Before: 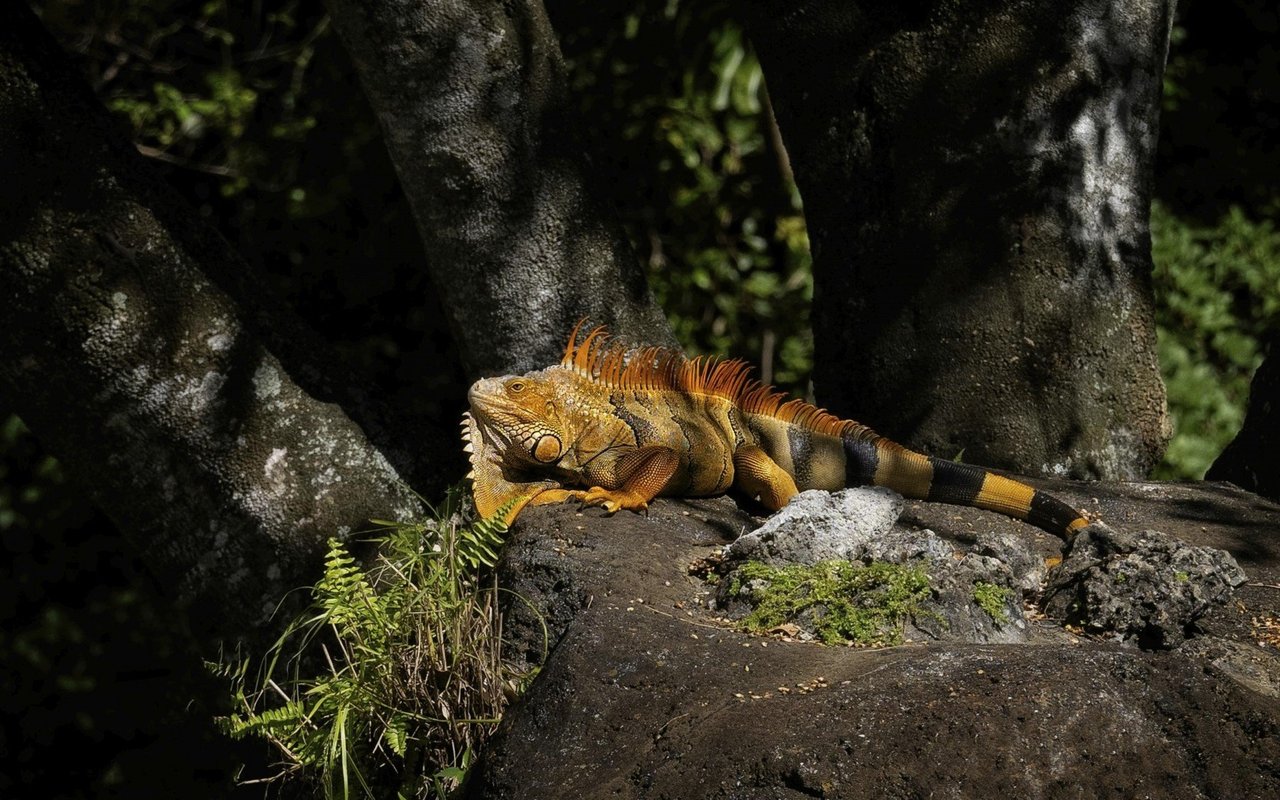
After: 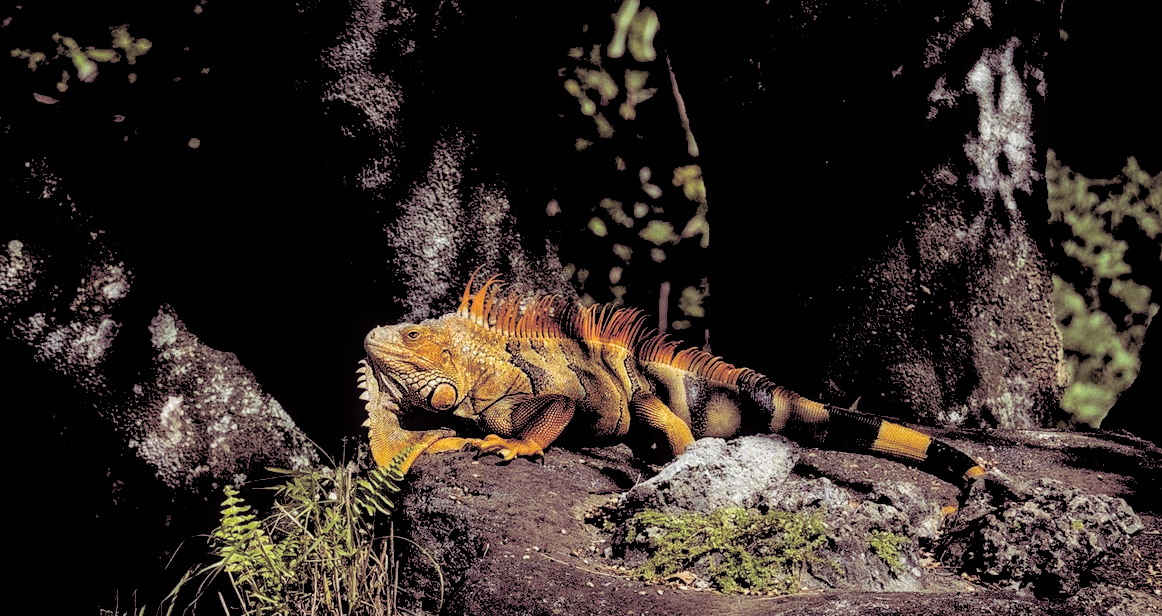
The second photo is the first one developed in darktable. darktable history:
crop: left 8.155%, top 6.611%, bottom 15.385%
rgb levels: levels [[0.027, 0.429, 0.996], [0, 0.5, 1], [0, 0.5, 1]]
split-toning: shadows › hue 316.8°, shadows › saturation 0.47, highlights › hue 201.6°, highlights › saturation 0, balance -41.97, compress 28.01%
local contrast: detail 130%
